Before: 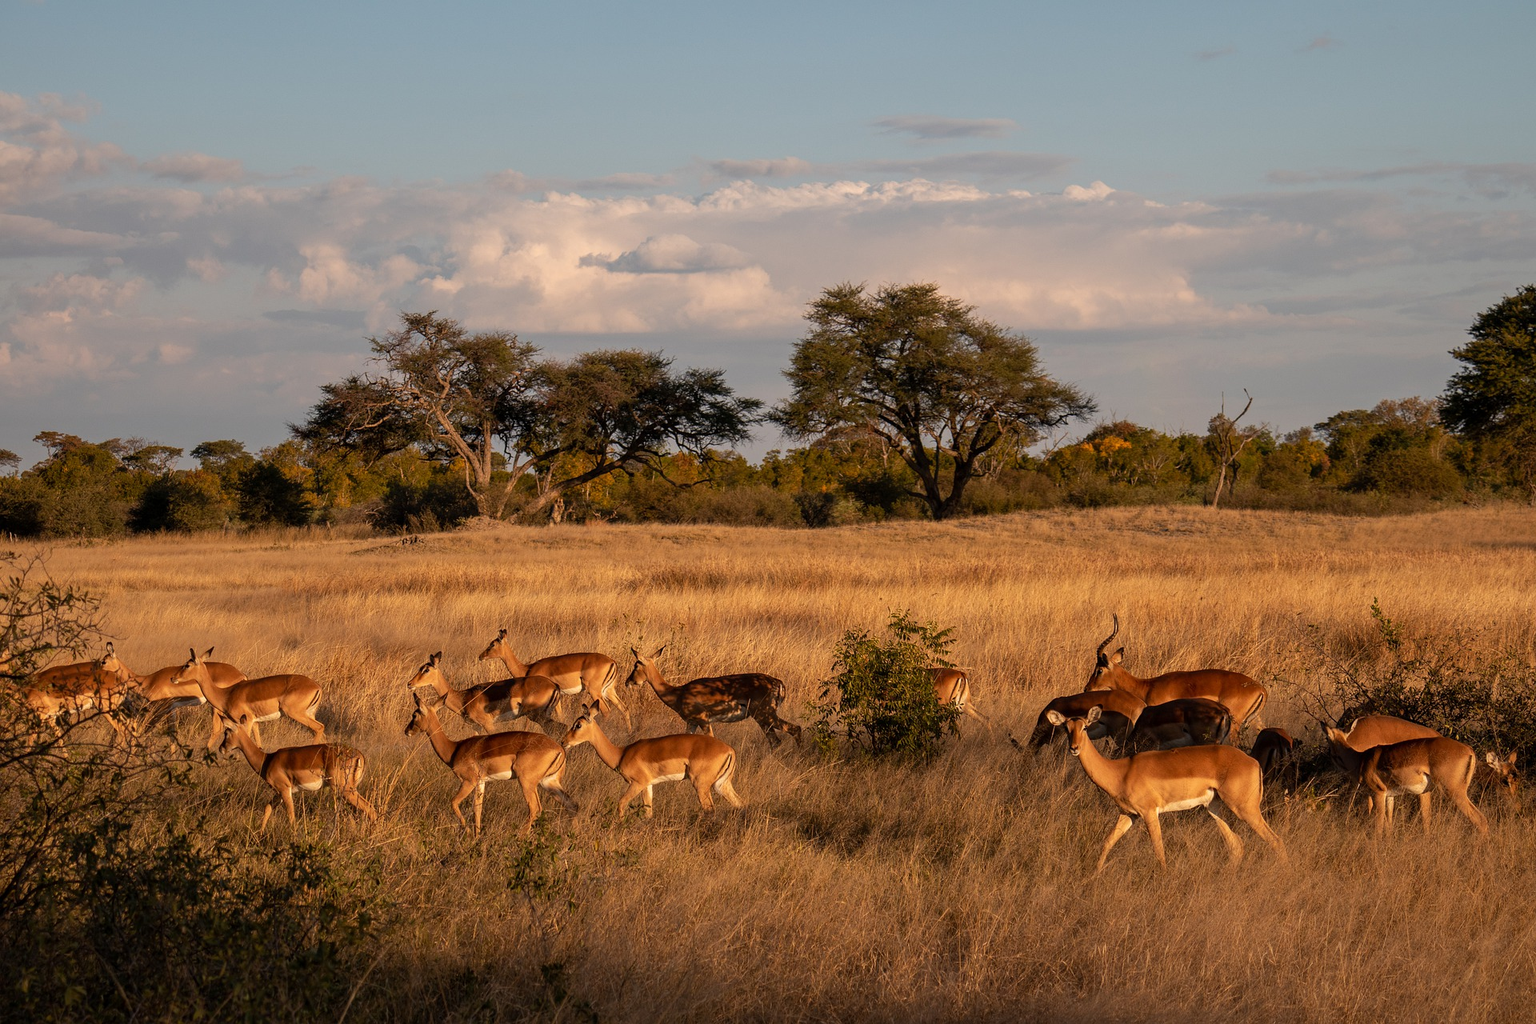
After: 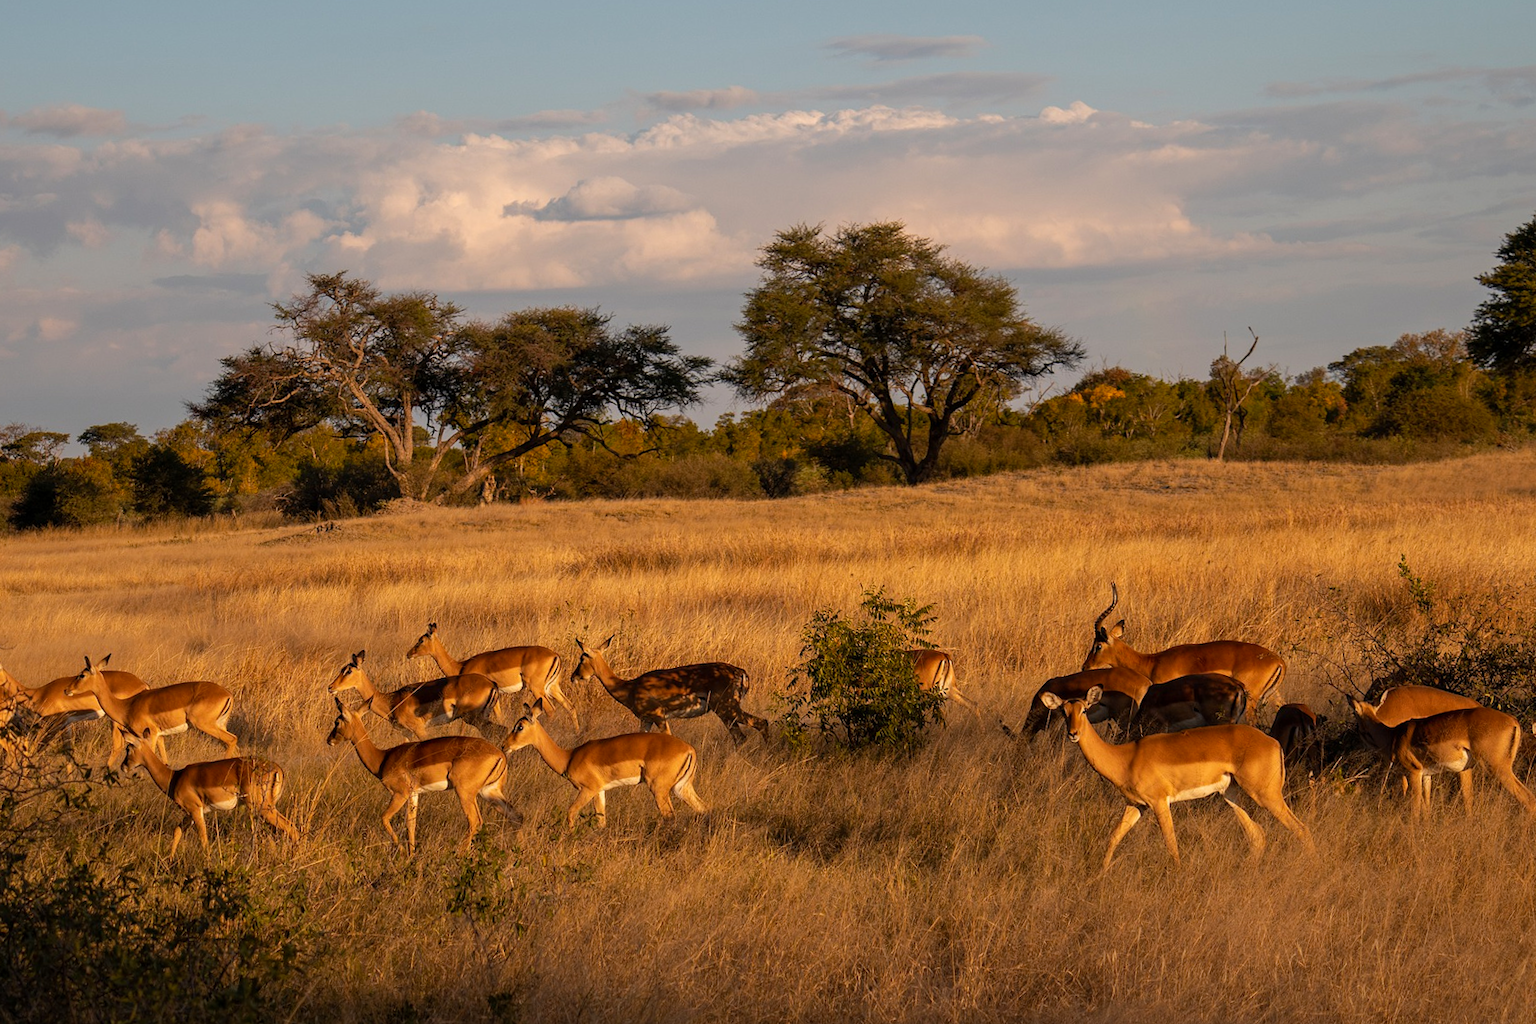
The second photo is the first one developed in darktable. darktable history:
crop and rotate: angle 1.96°, left 5.673%, top 5.673%
color balance rgb: perceptual saturation grading › global saturation 10%, global vibrance 10%
